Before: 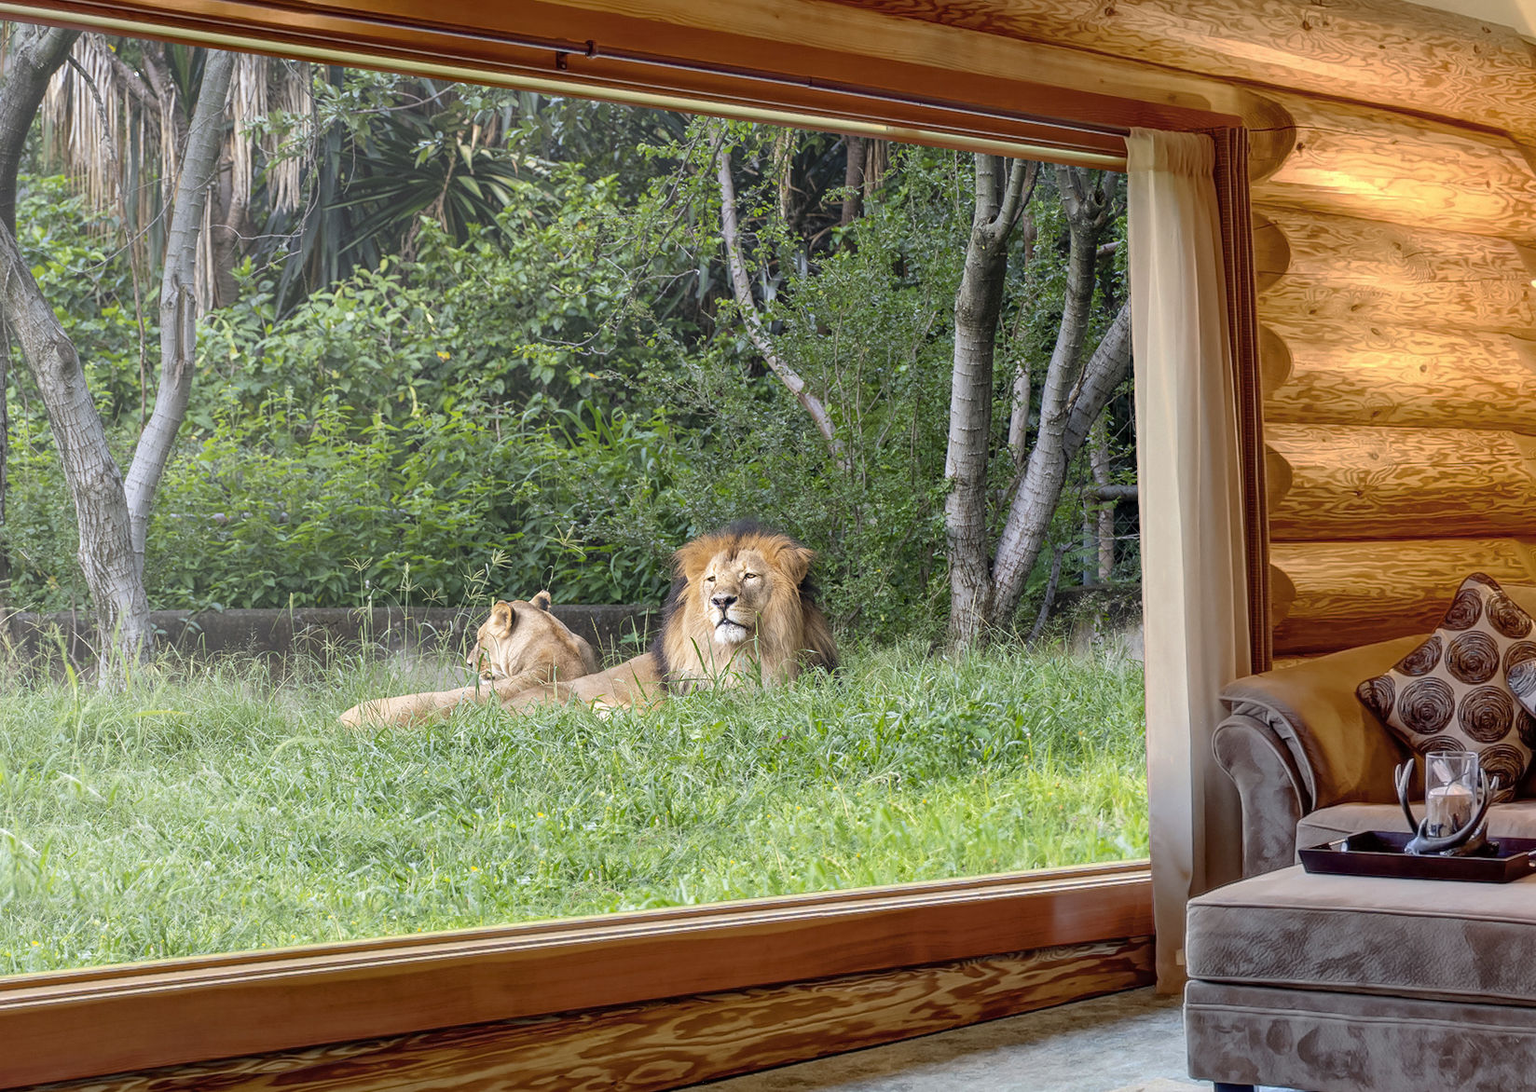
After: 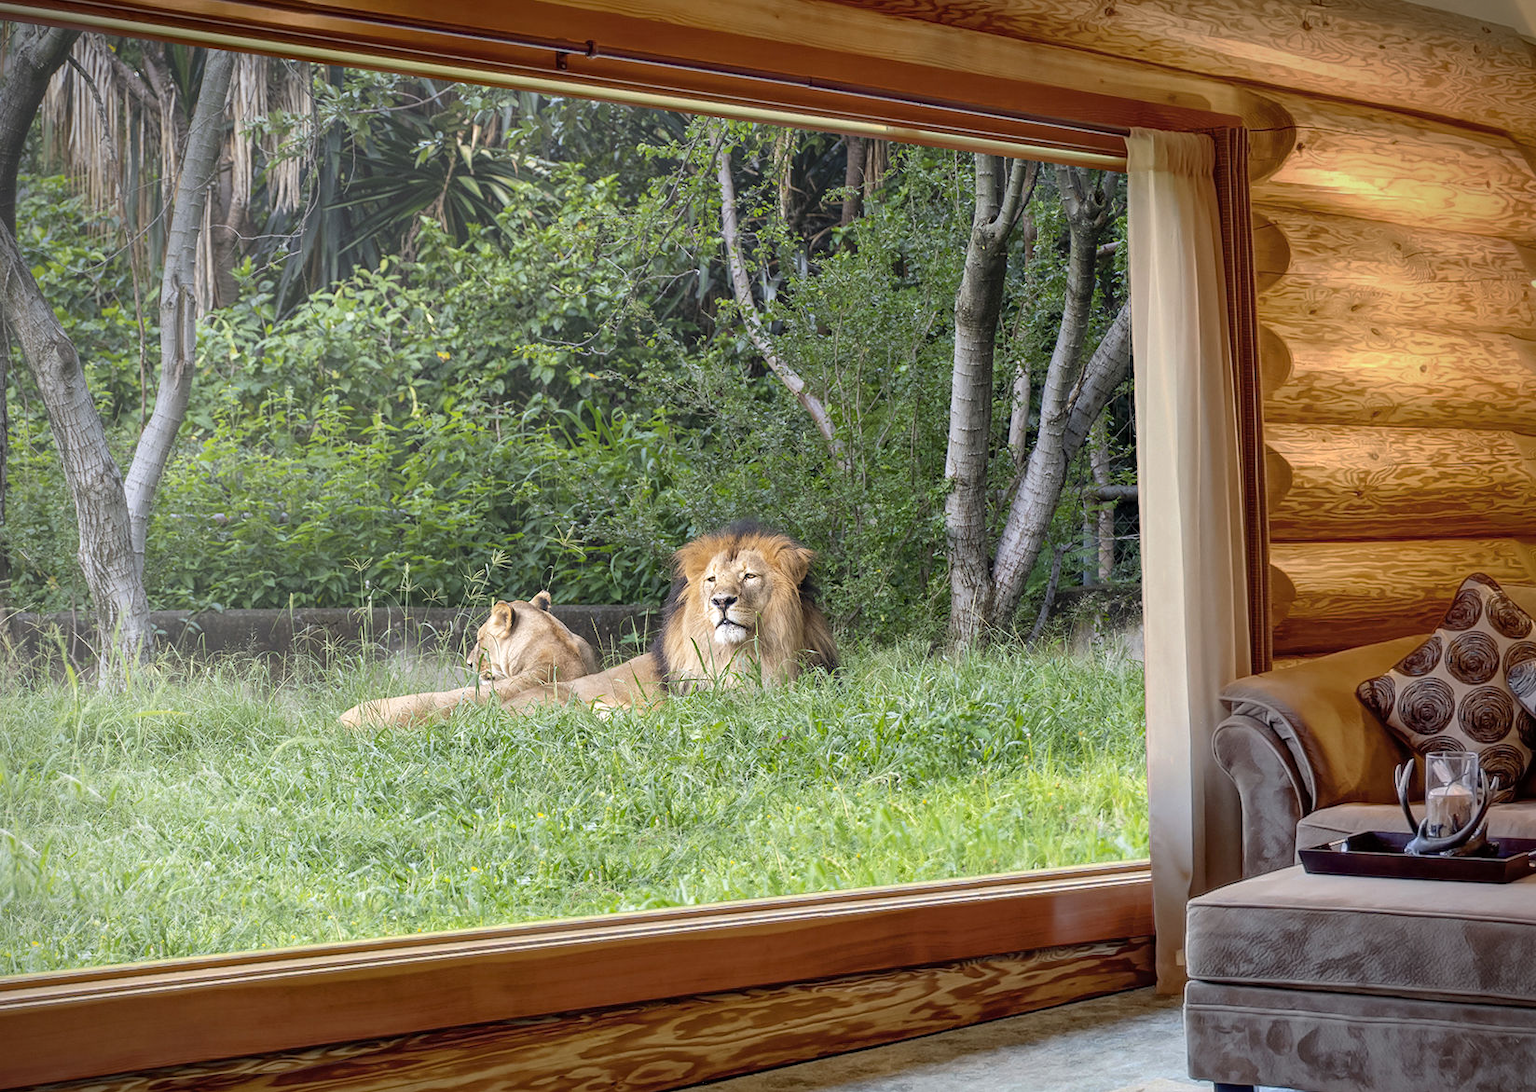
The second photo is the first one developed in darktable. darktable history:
vignetting: brightness -0.629, saturation -0.007, center (-0.028, 0.239)
exposure: exposure 0.081 EV, compensate highlight preservation false
